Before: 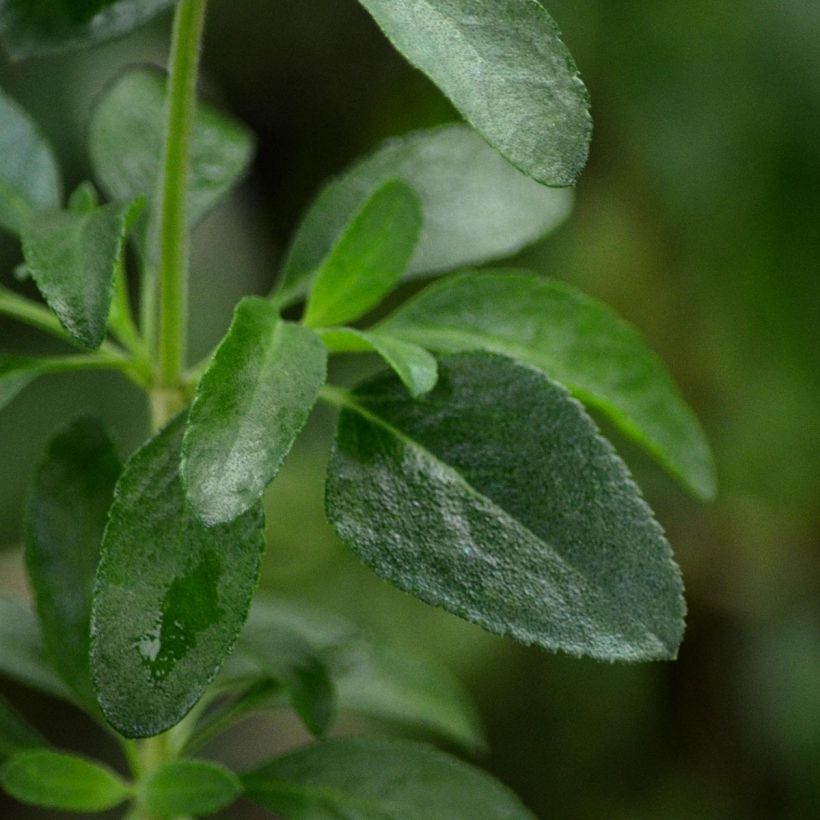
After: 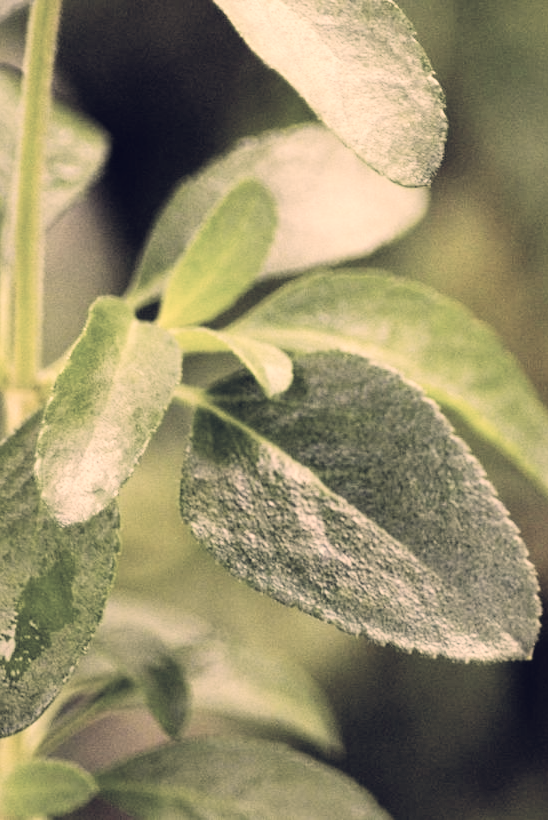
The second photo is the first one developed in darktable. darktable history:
color correction: highlights a* 19.59, highlights b* 27.49, shadows a* 3.46, shadows b* -17.28, saturation 0.73
base curve: curves: ch0 [(0, 0) (0.007, 0.004) (0.027, 0.03) (0.046, 0.07) (0.207, 0.54) (0.442, 0.872) (0.673, 0.972) (1, 1)], preserve colors none
contrast brightness saturation: brightness 0.18, saturation -0.5
crop and rotate: left 17.732%, right 15.423%
